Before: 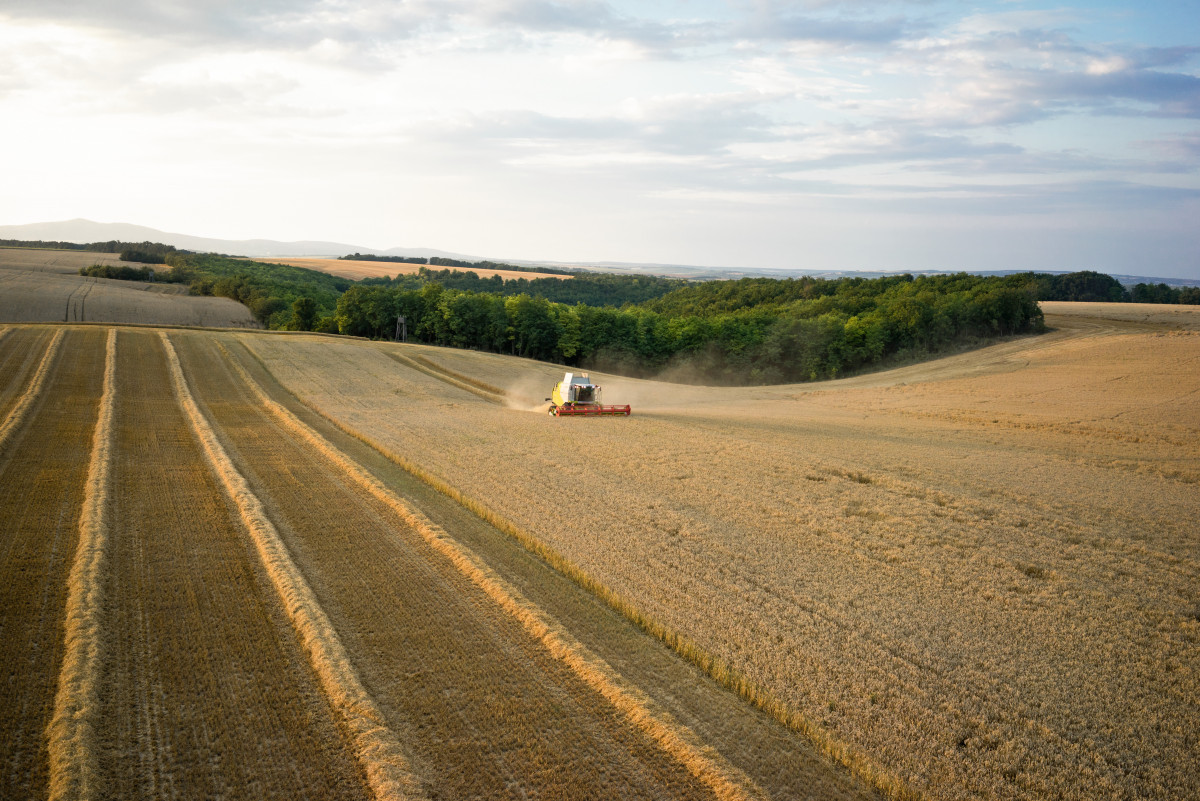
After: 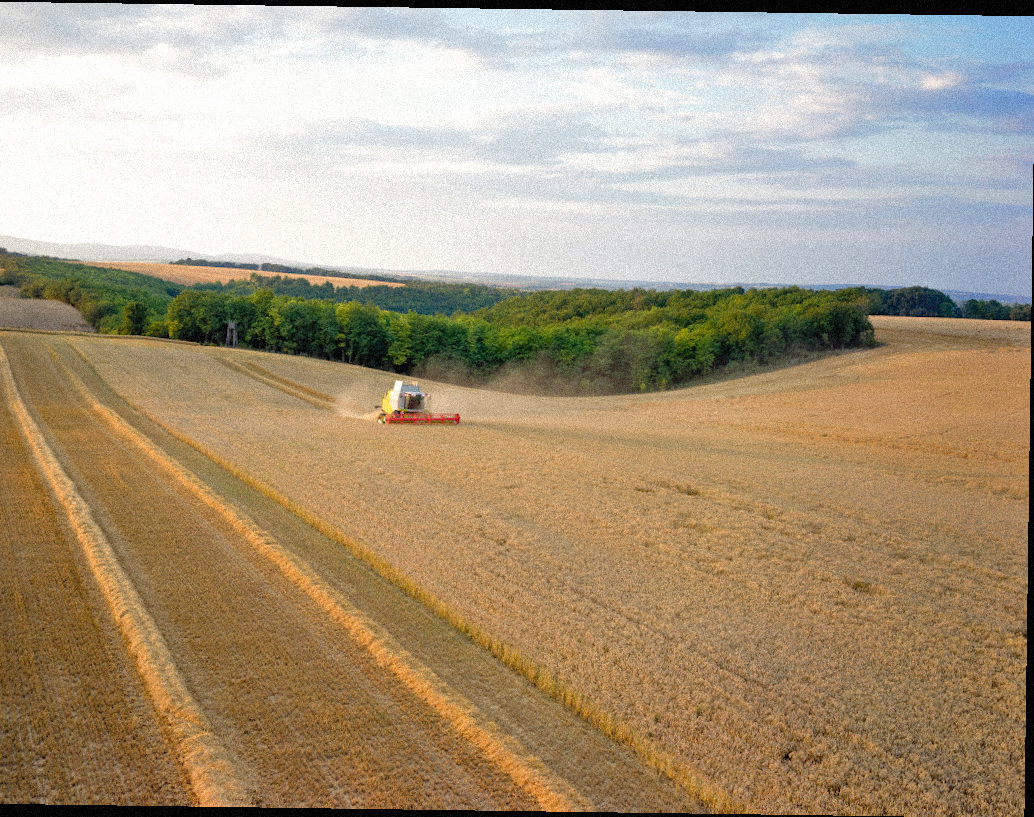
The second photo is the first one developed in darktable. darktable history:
grain: coarseness 9.38 ISO, strength 34.99%, mid-tones bias 0%
crop and rotate: left 14.584%
shadows and highlights: shadows 37.27, highlights -28.18, soften with gaussian
rotate and perspective: rotation 0.8°, automatic cropping off
tone curve: curves: ch0 [(0, 0) (0.004, 0.008) (0.077, 0.156) (0.169, 0.29) (0.774, 0.774) (1, 1)], color space Lab, linked channels, preserve colors none
color balance: gamma [0.9, 0.988, 0.975, 1.025], gain [1.05, 1, 1, 1]
